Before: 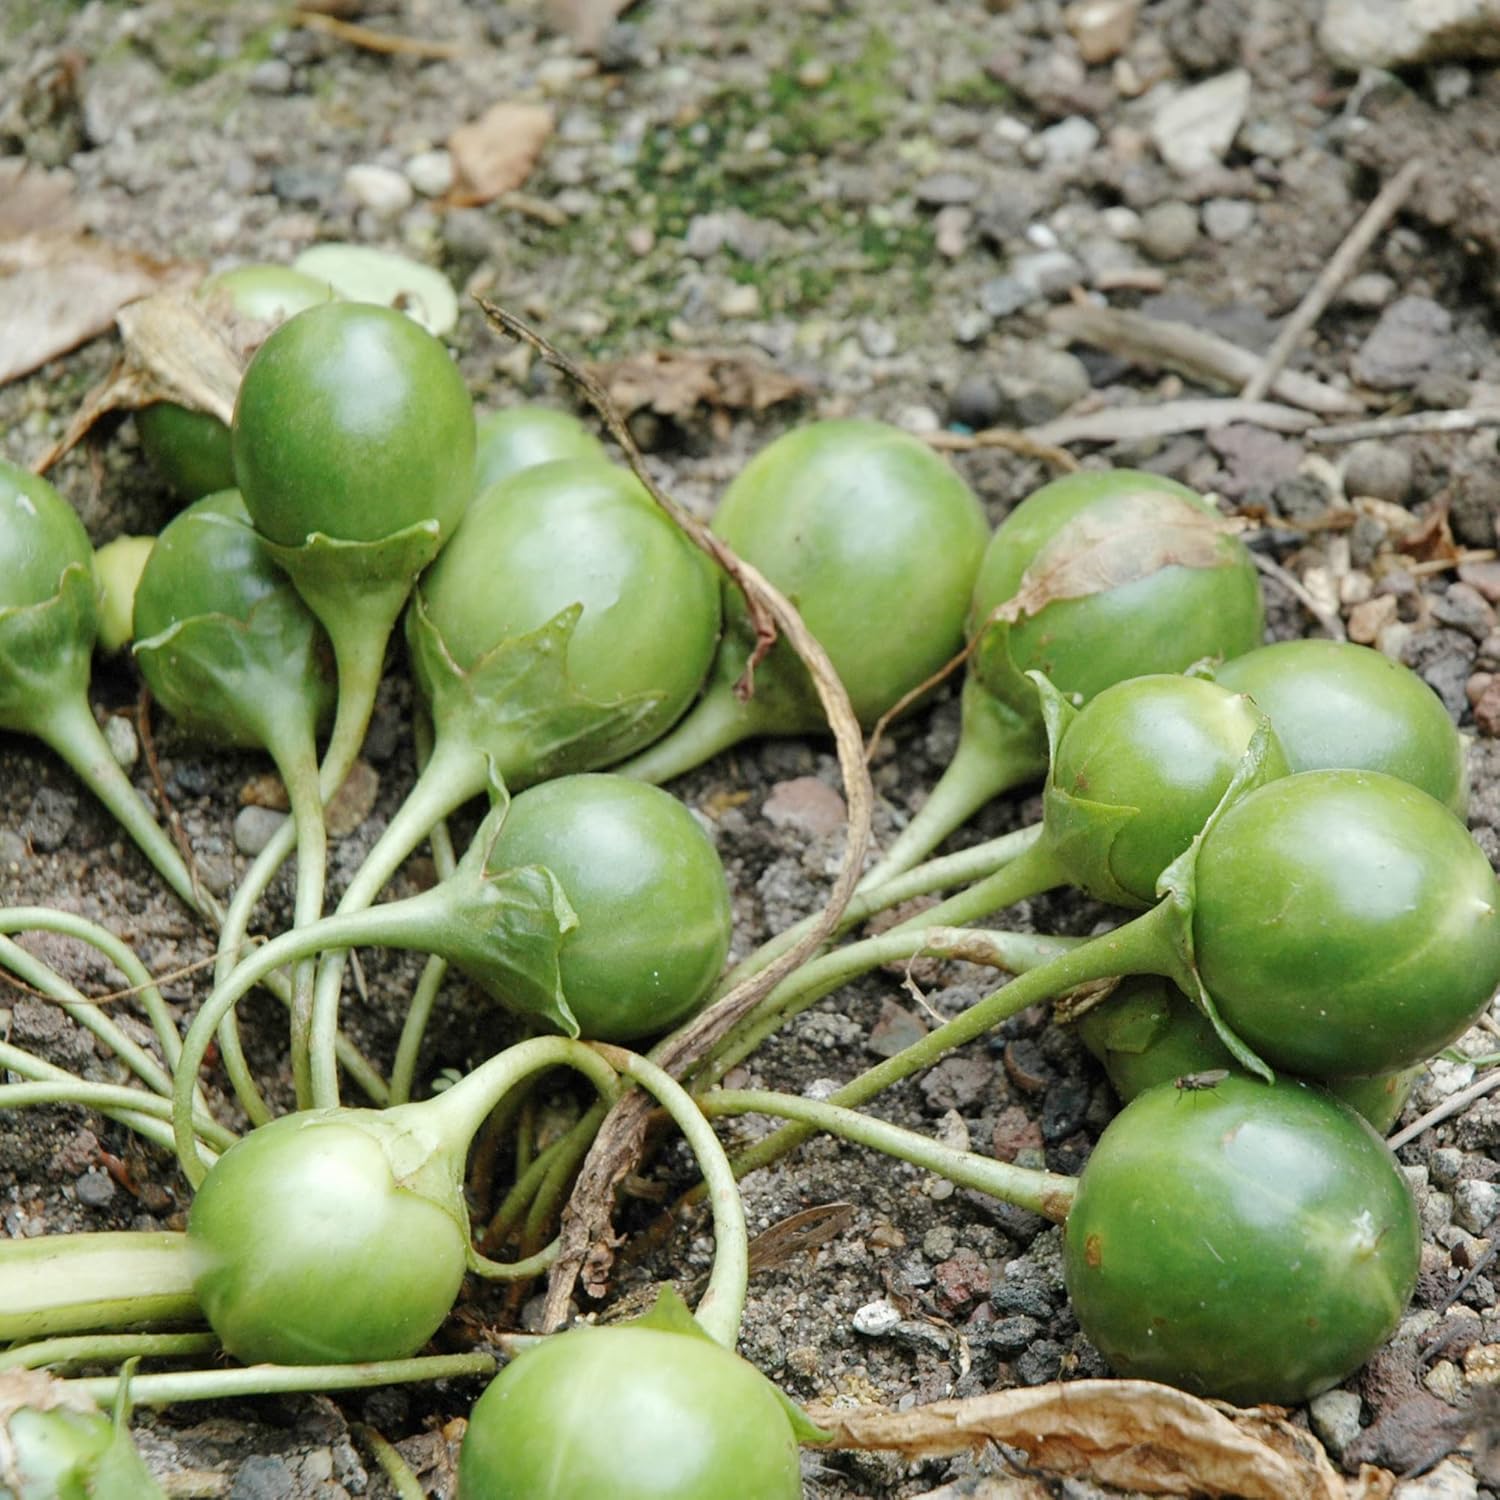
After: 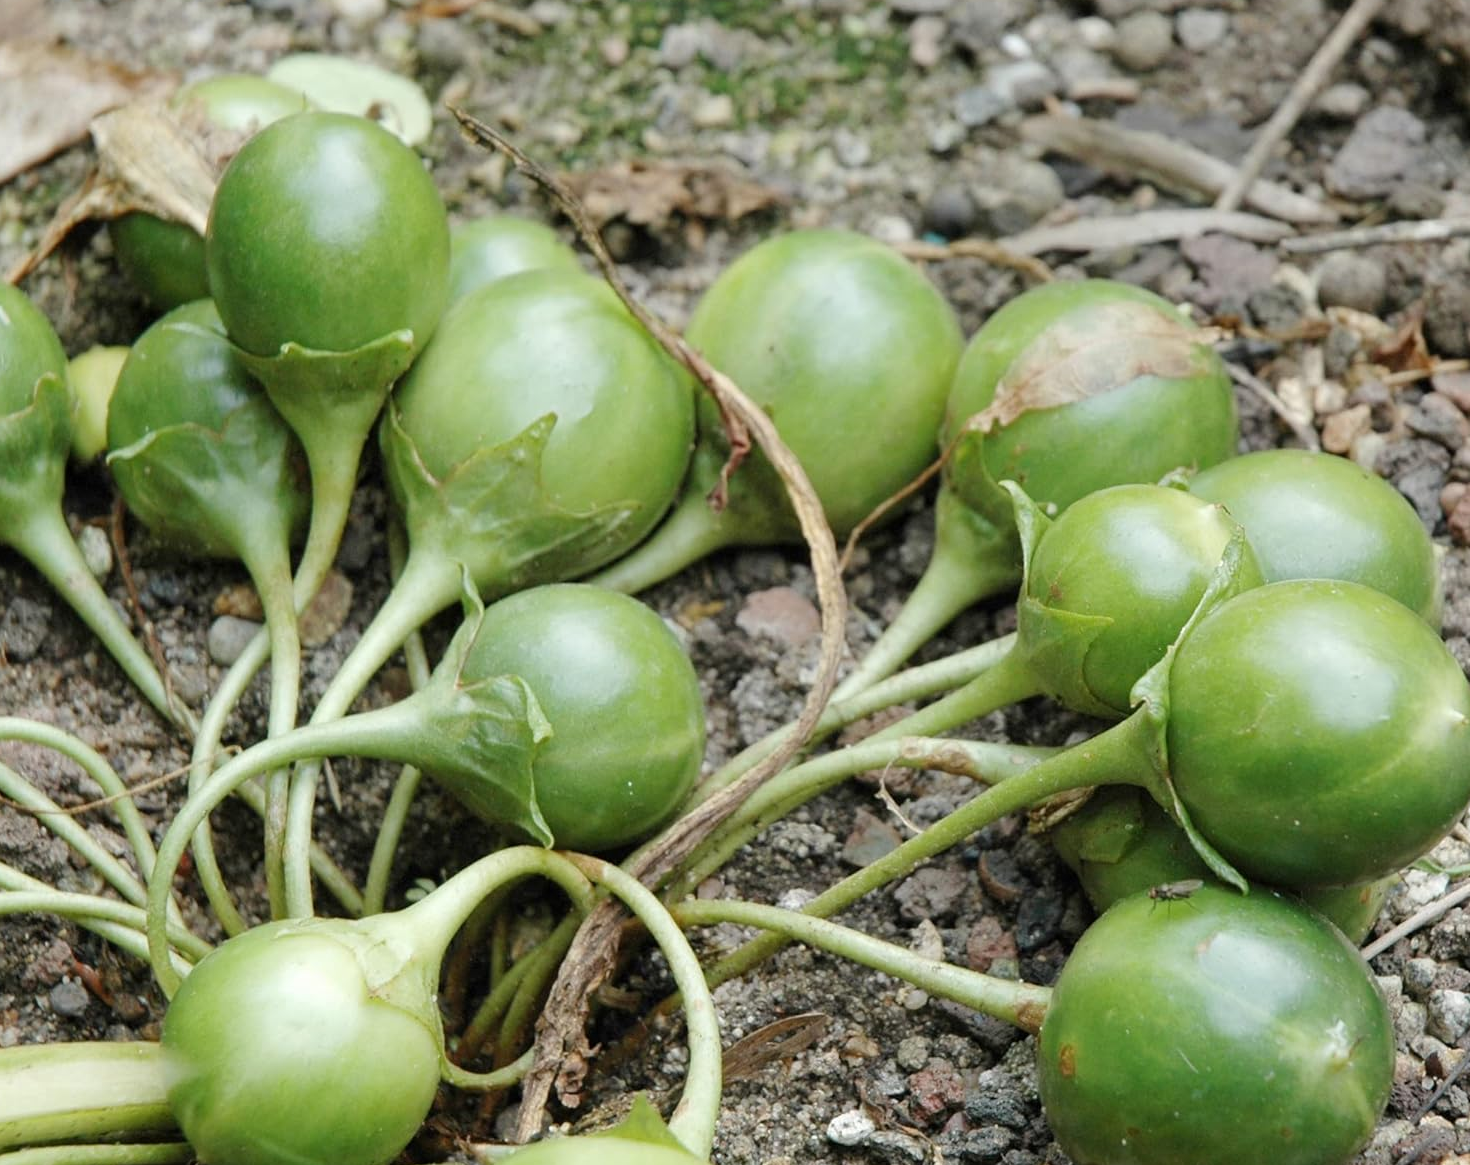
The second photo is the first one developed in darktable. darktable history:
crop and rotate: left 1.863%, top 12.753%, right 0.126%, bottom 9.544%
